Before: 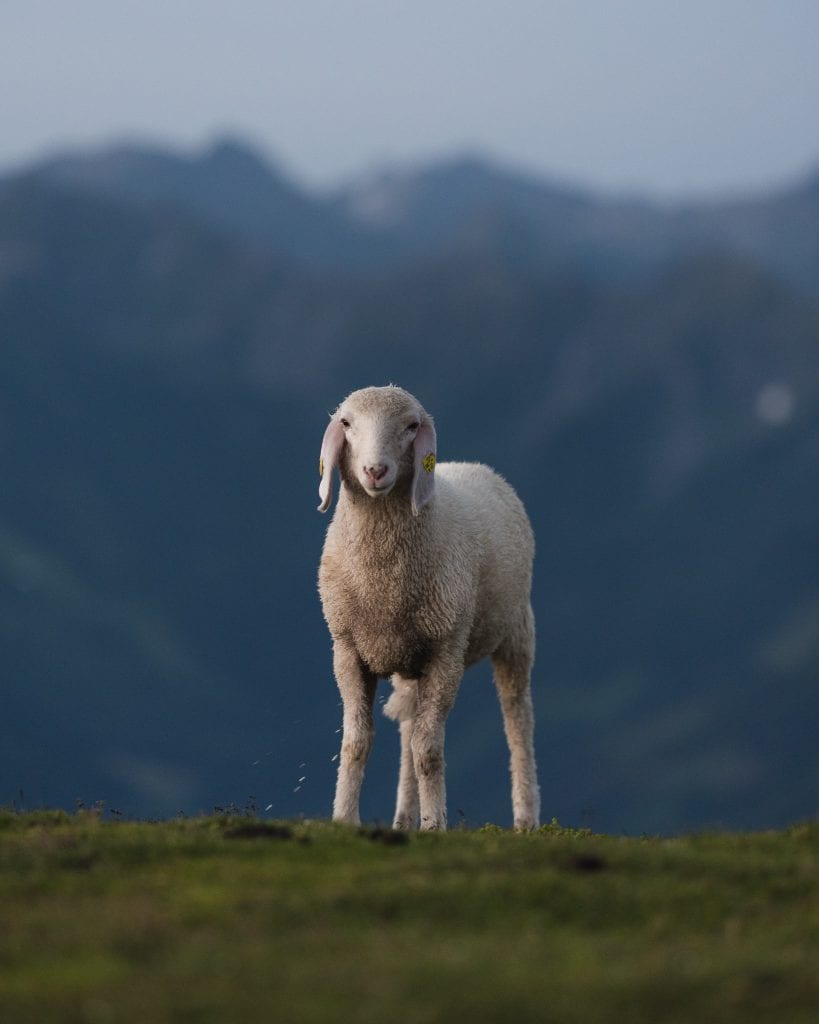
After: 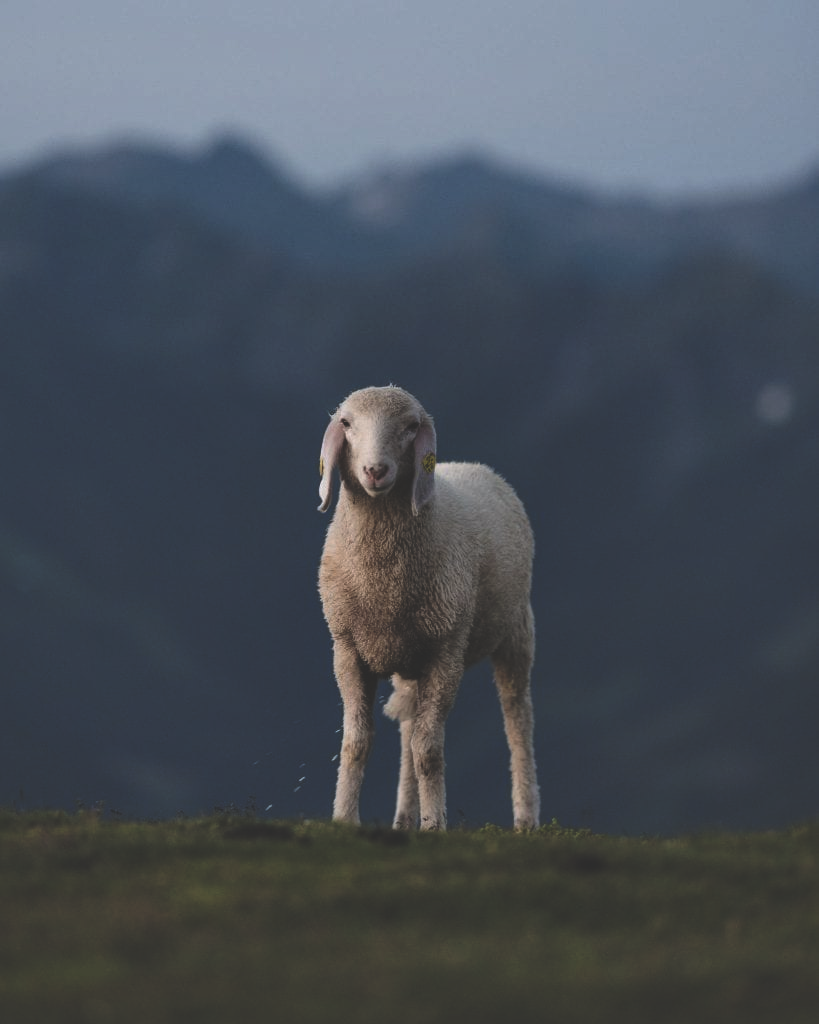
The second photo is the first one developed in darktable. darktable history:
local contrast: mode bilateral grid, contrast 20, coarseness 50, detail 130%, midtone range 0.2
rgb curve: curves: ch0 [(0, 0.186) (0.314, 0.284) (0.775, 0.708) (1, 1)], compensate middle gray true, preserve colors none
